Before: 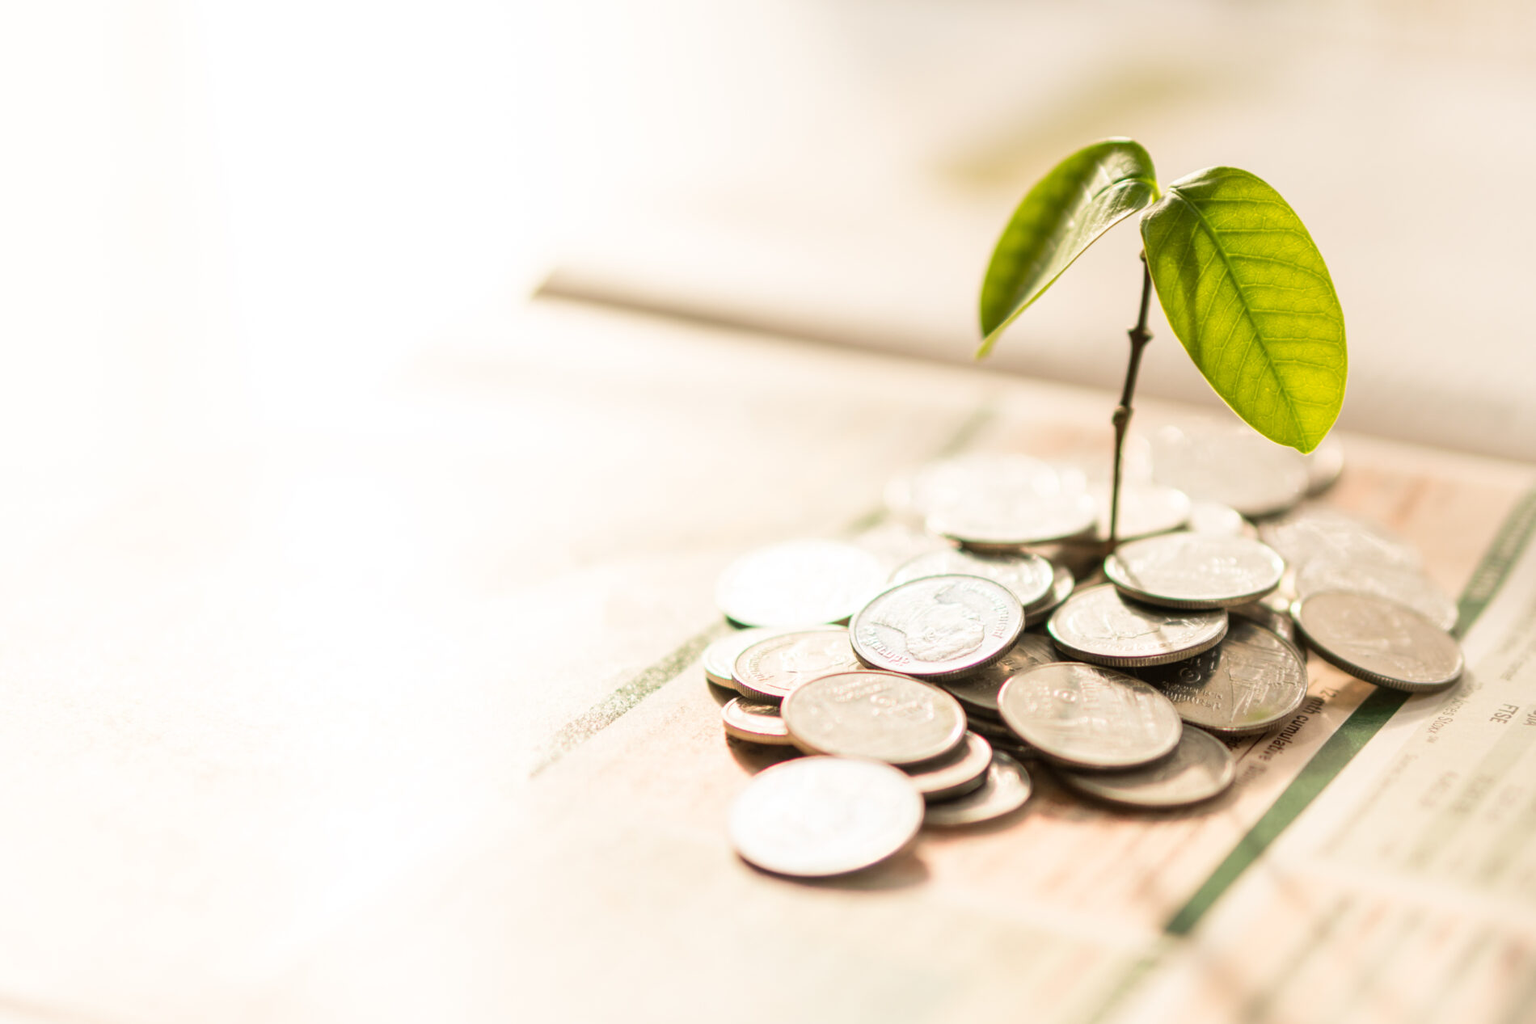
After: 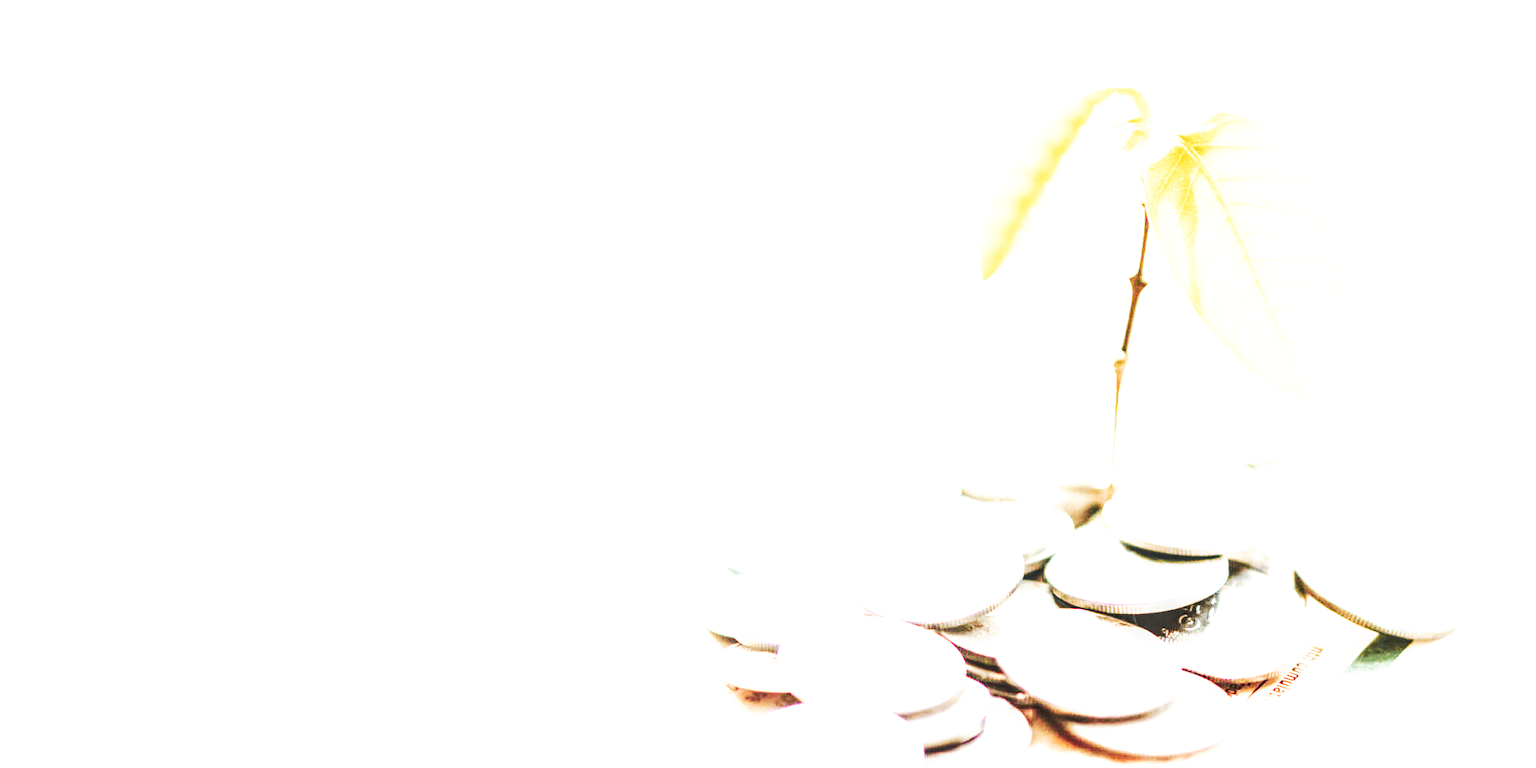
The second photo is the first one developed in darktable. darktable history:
contrast brightness saturation: contrast 0.005, saturation -0.049
crop: left 0.391%, top 5.483%, bottom 19.772%
base curve: curves: ch0 [(0, 0.015) (0.085, 0.116) (0.134, 0.298) (0.19, 0.545) (0.296, 0.764) (0.599, 0.982) (1, 1)], preserve colors none
local contrast: detail 150%
velvia: on, module defaults
exposure: exposure 2.928 EV, compensate highlight preservation false
color zones: curves: ch1 [(0.263, 0.53) (0.376, 0.287) (0.487, 0.512) (0.748, 0.547) (1, 0.513)]; ch2 [(0.262, 0.45) (0.751, 0.477)]
color calibration: illuminant custom, x 0.39, y 0.387, temperature 3836.39 K
